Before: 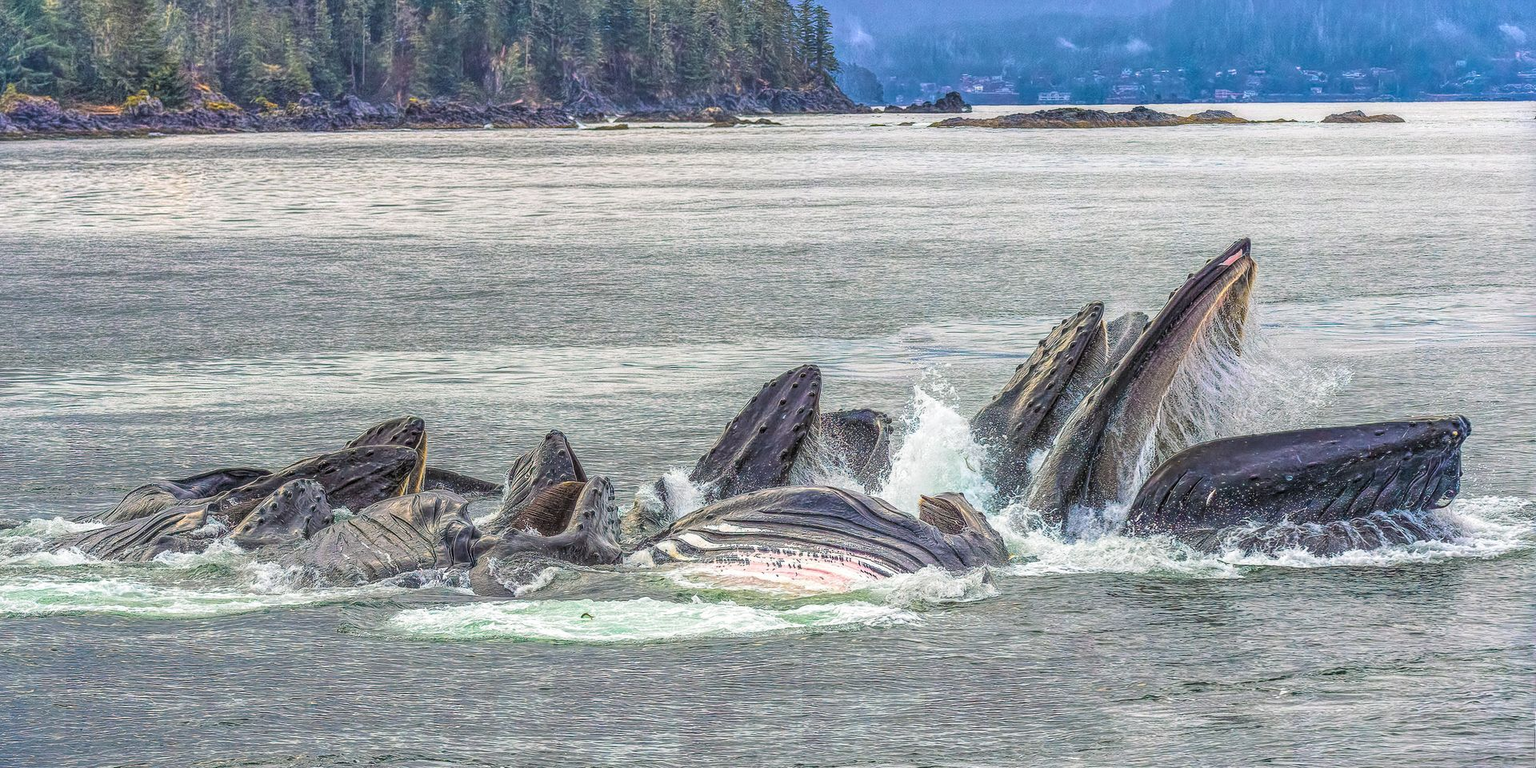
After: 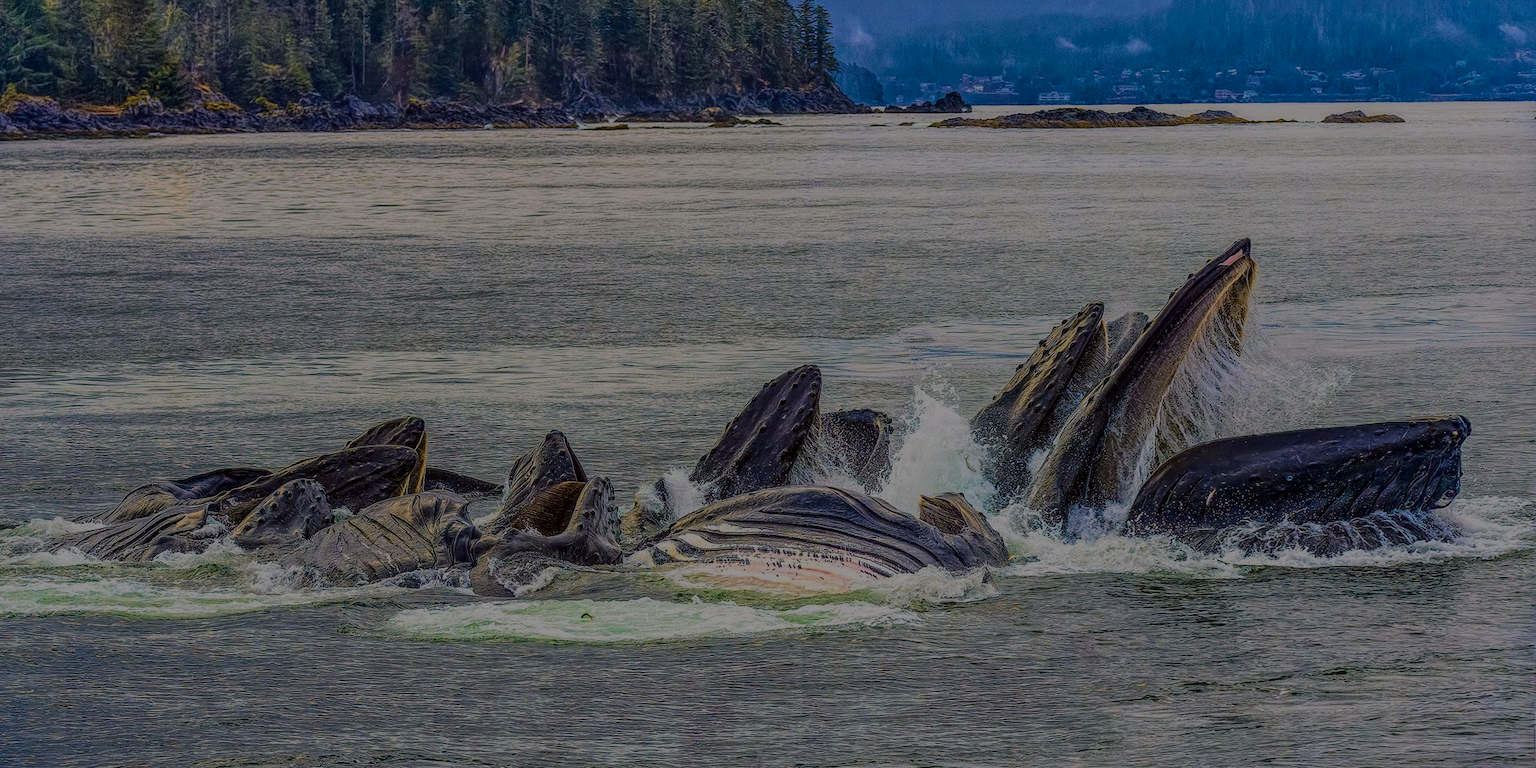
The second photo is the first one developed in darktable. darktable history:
bloom: size 3%, threshold 100%, strength 0%
tone curve: curves: ch0 [(0.024, 0) (0.075, 0.034) (0.145, 0.098) (0.257, 0.259) (0.408, 0.45) (0.611, 0.64) (0.81, 0.857) (1, 1)]; ch1 [(0, 0) (0.287, 0.198) (0.501, 0.506) (0.56, 0.57) (0.712, 0.777) (0.976, 0.992)]; ch2 [(0, 0) (0.5, 0.5) (0.523, 0.552) (0.59, 0.603) (0.681, 0.754) (1, 1)], color space Lab, independent channels, preserve colors none
exposure: exposure -2.002 EV, compensate highlight preservation false
